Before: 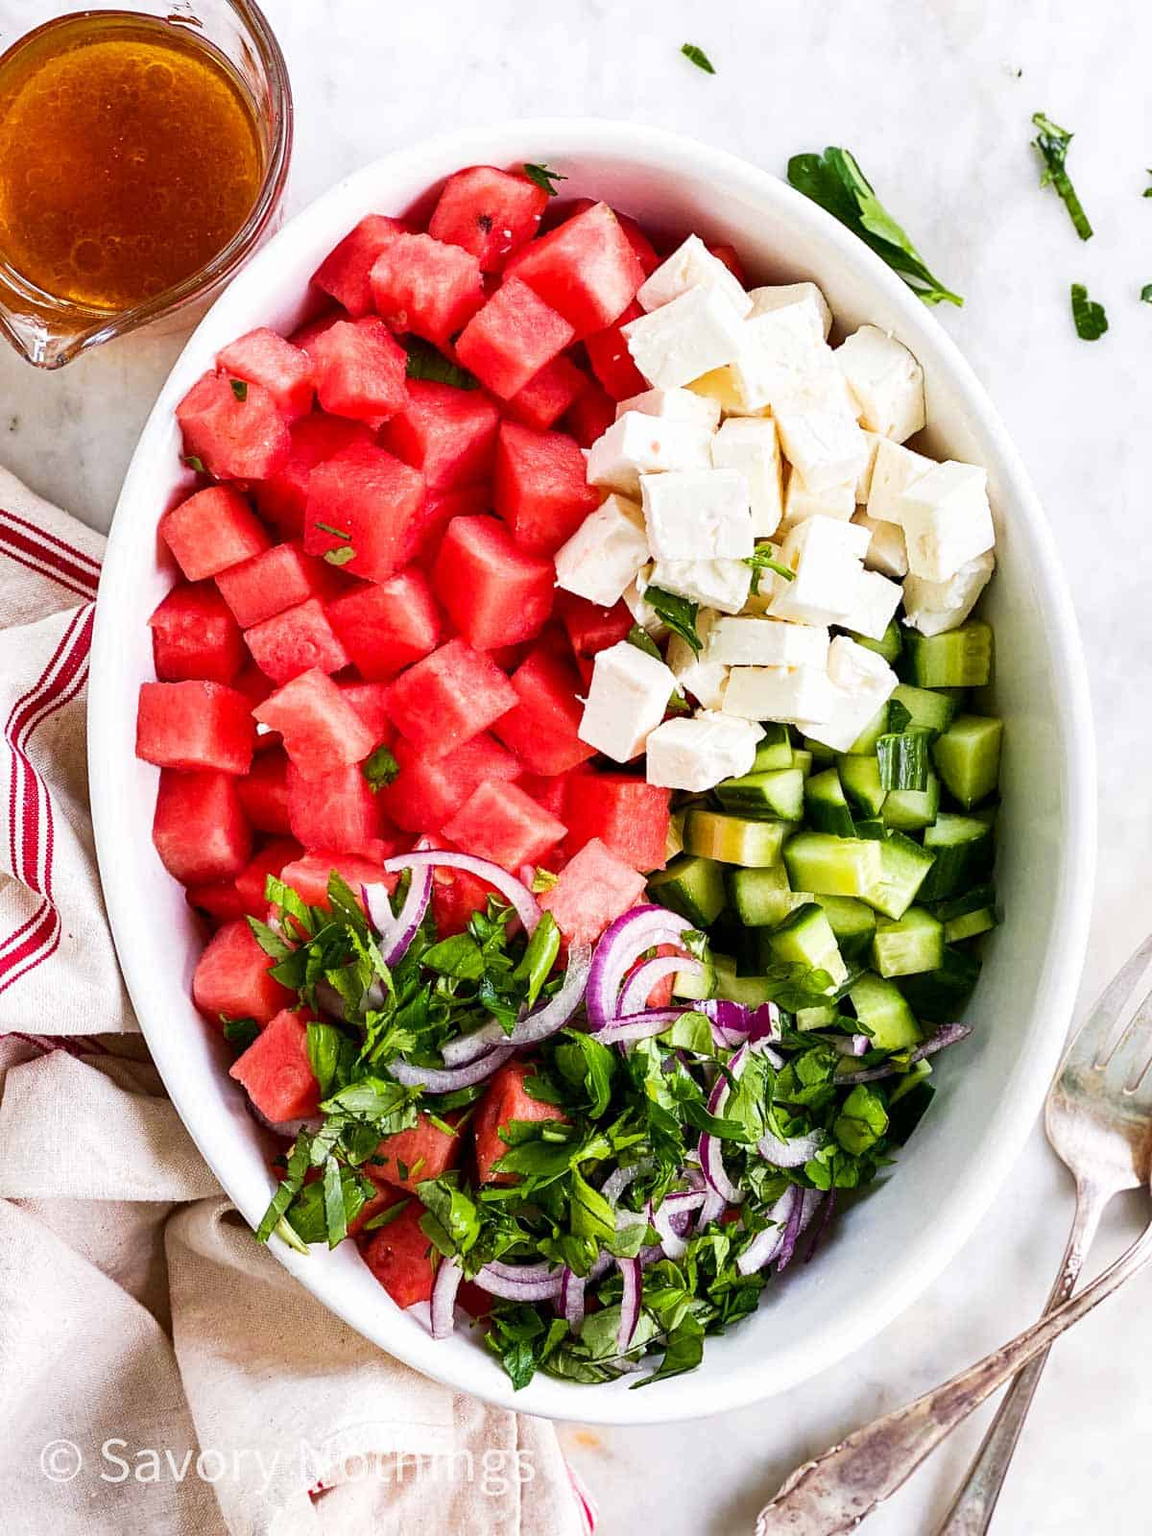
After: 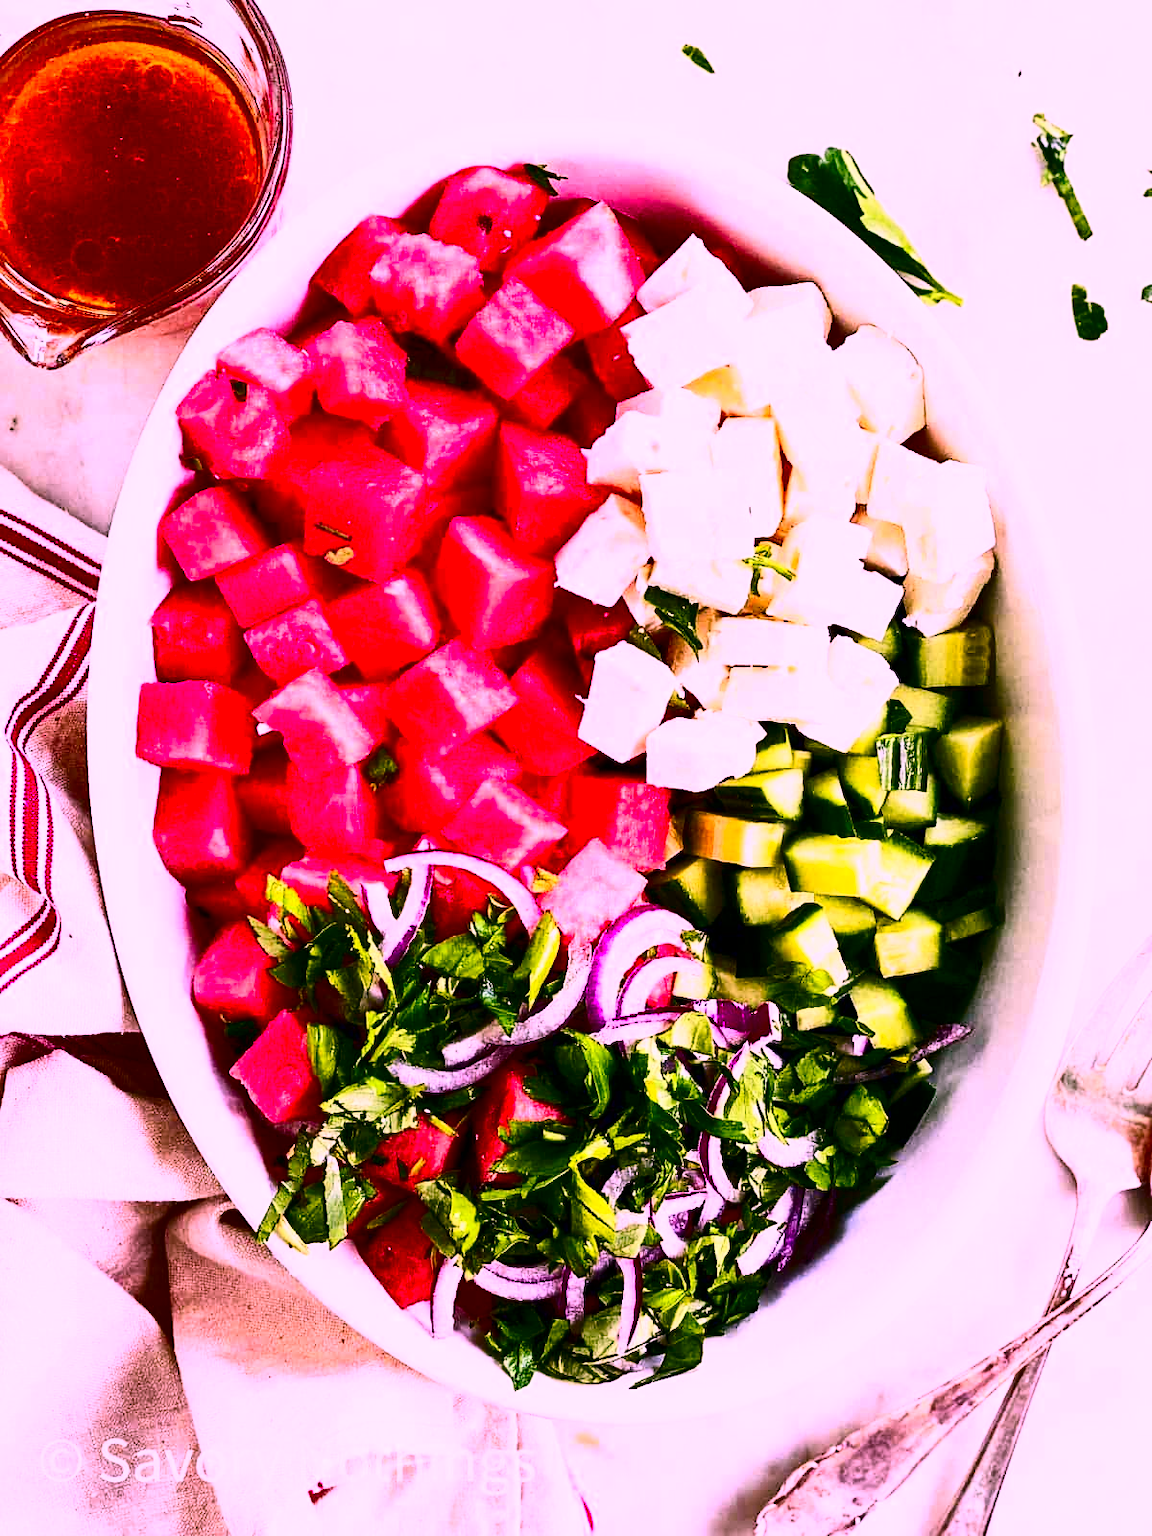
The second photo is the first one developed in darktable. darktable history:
color correction: highlights a* 18.87, highlights b* -12.16, saturation 1.7
contrast brightness saturation: contrast 0.498, saturation -0.083
